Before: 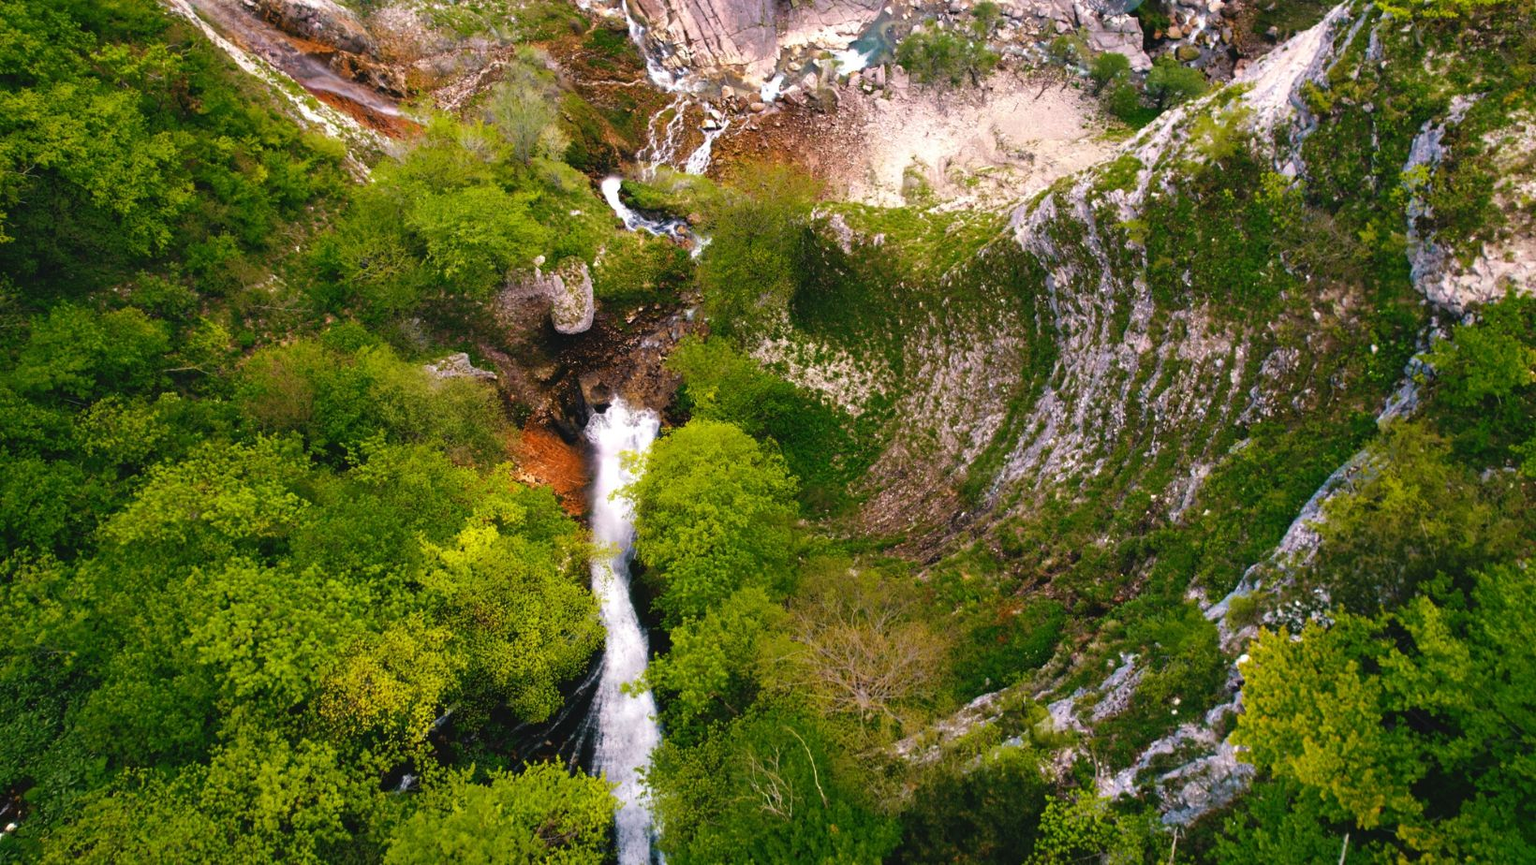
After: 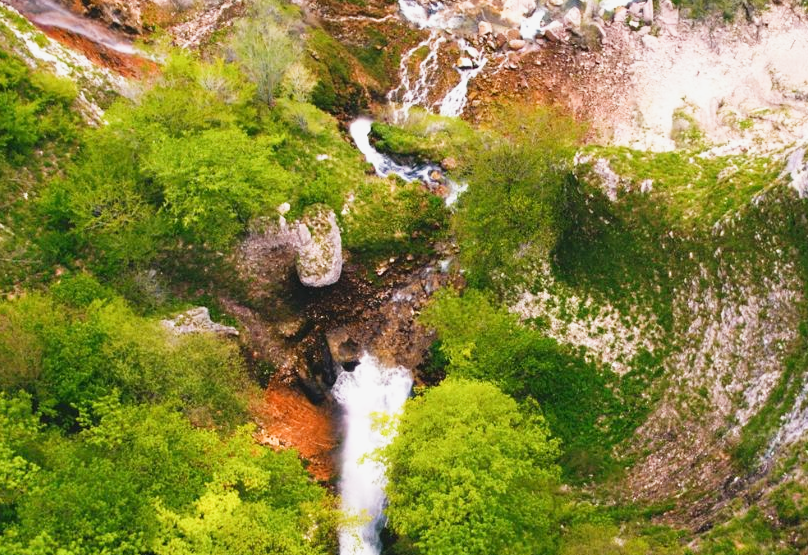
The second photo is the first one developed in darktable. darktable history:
crop: left 17.835%, top 7.675%, right 32.881%, bottom 32.213%
sigmoid: contrast 1.22, skew 0.65
exposure: black level correction 0, exposure 0.7 EV, compensate exposure bias true, compensate highlight preservation false
